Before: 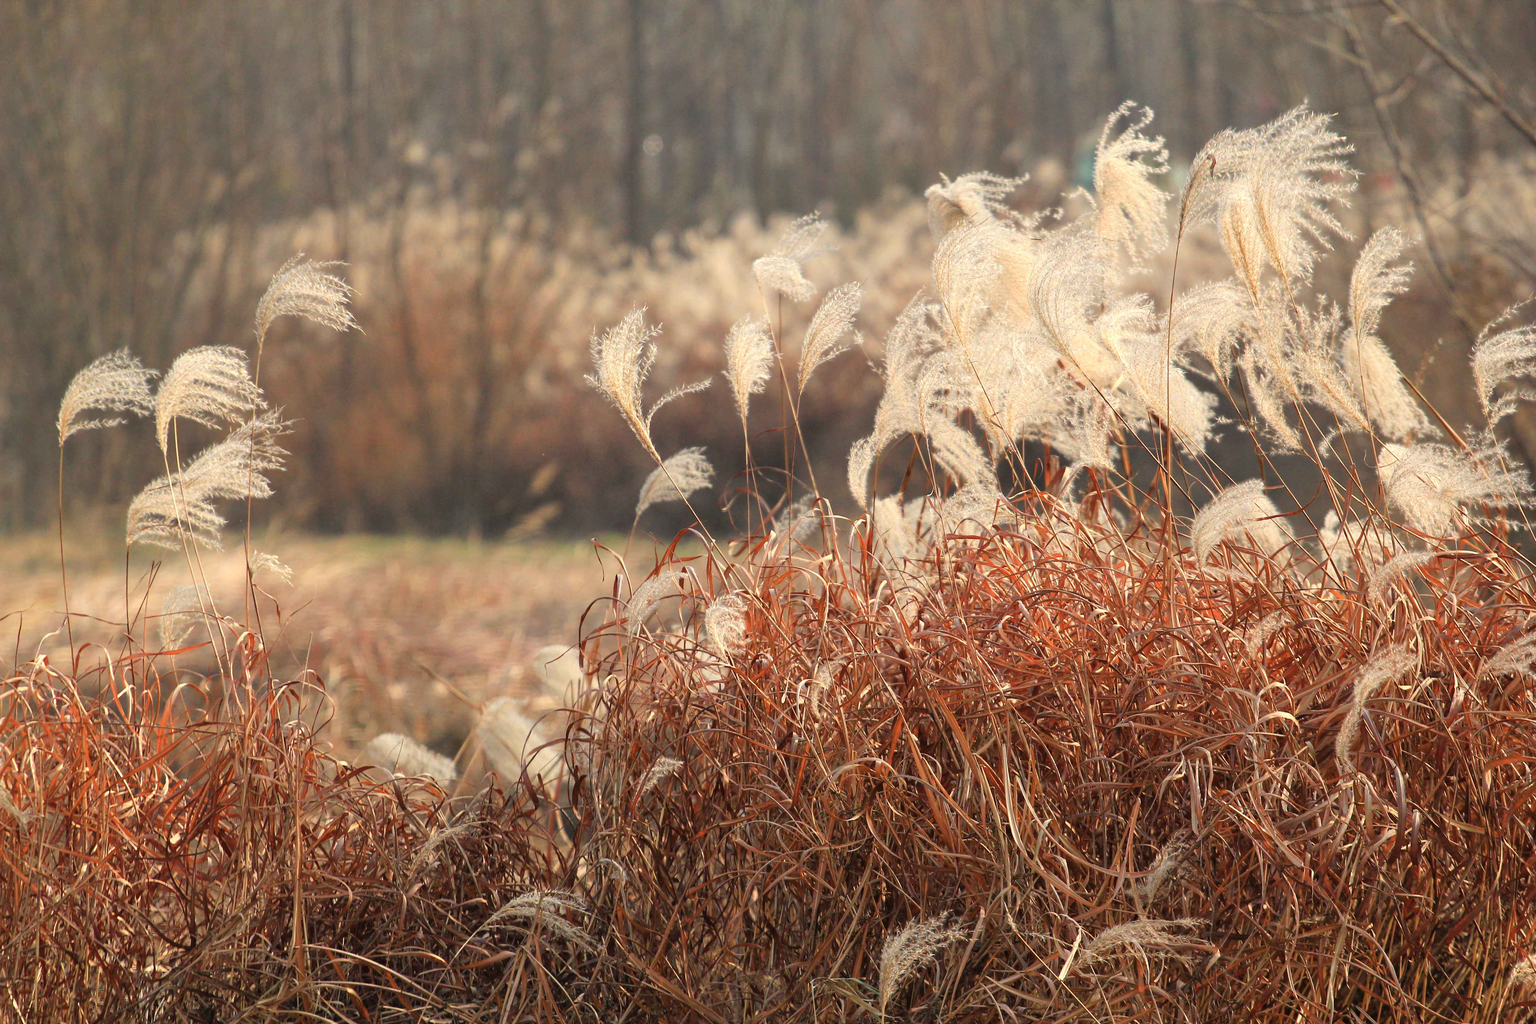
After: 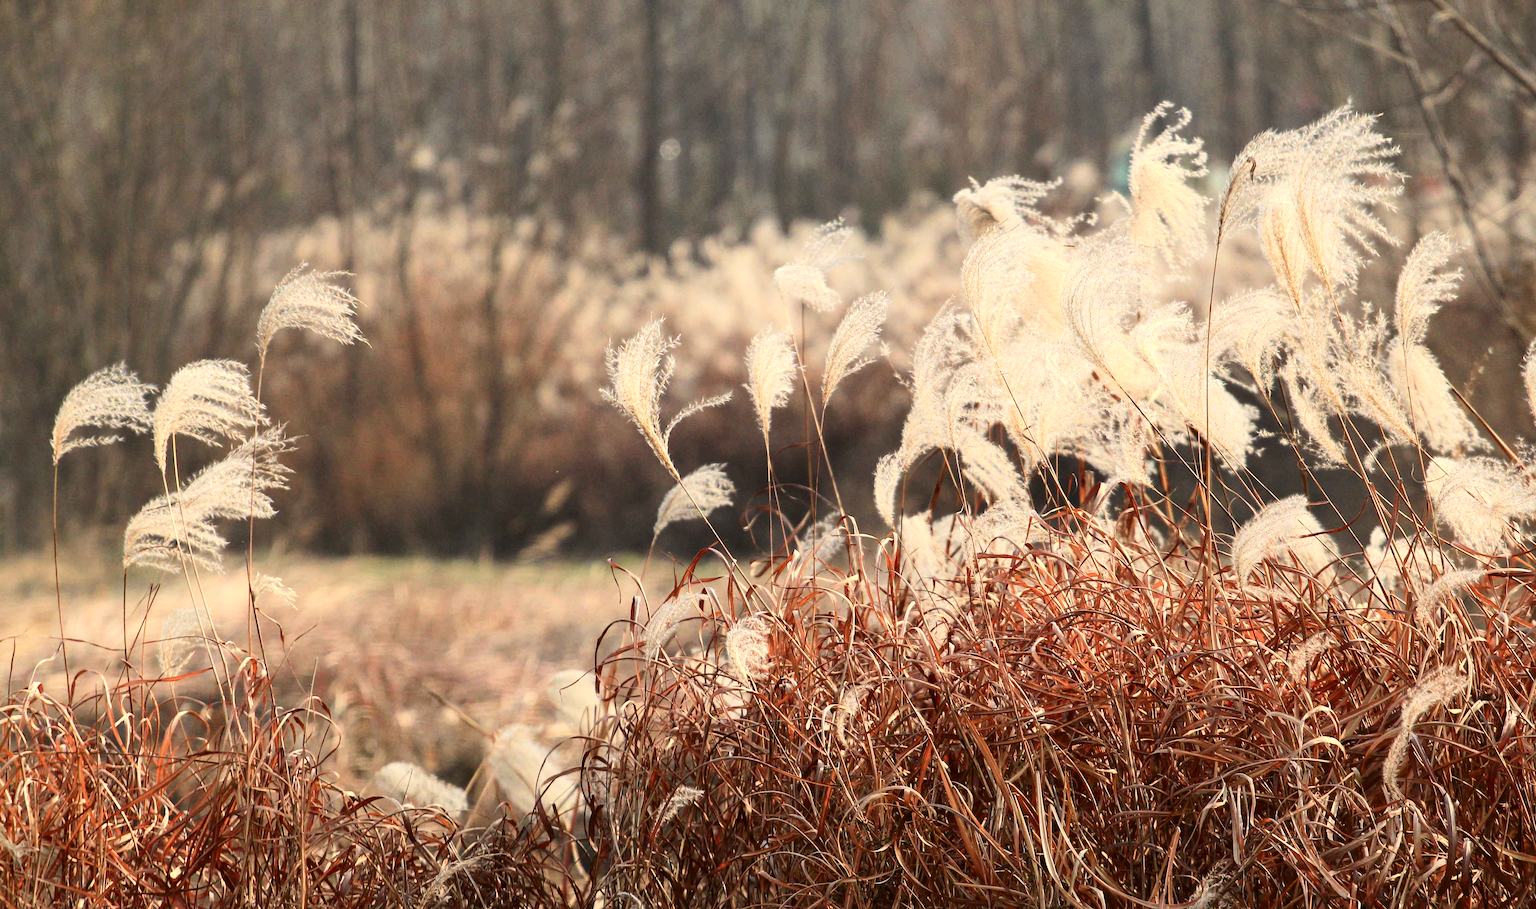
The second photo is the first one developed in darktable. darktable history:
contrast brightness saturation: contrast 0.28
crop and rotate: angle 0.2°, left 0.275%, right 3.127%, bottom 14.18%
